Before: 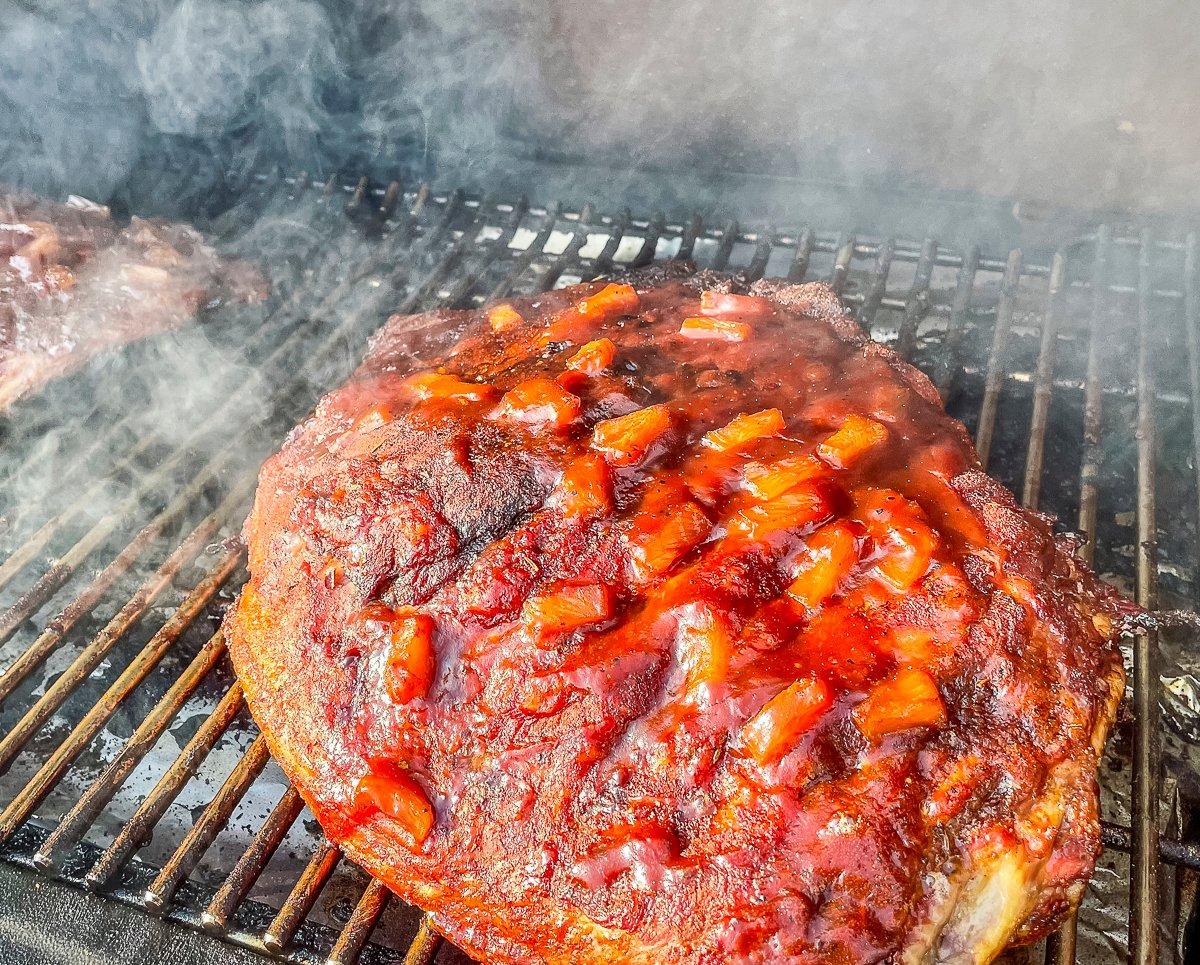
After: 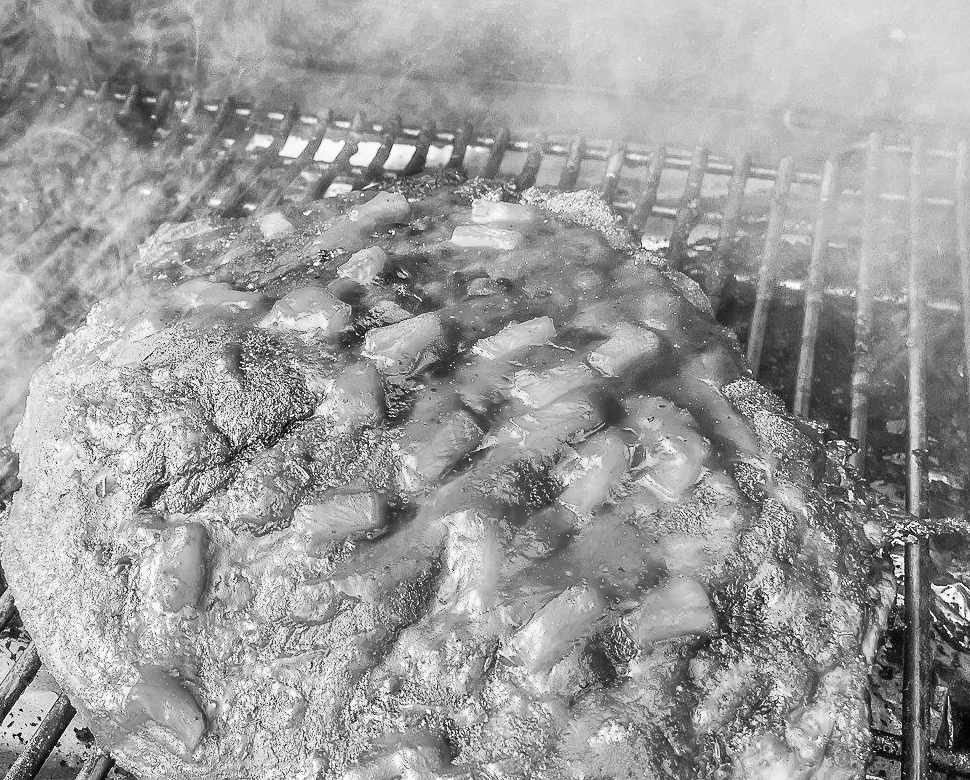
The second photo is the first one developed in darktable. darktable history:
sharpen: radius 5.325, amount 0.312, threshold 26.433
contrast brightness saturation: contrast 0.2, brightness 0.16, saturation 0.22
monochrome: on, module defaults
crop: left 19.159%, top 9.58%, bottom 9.58%
